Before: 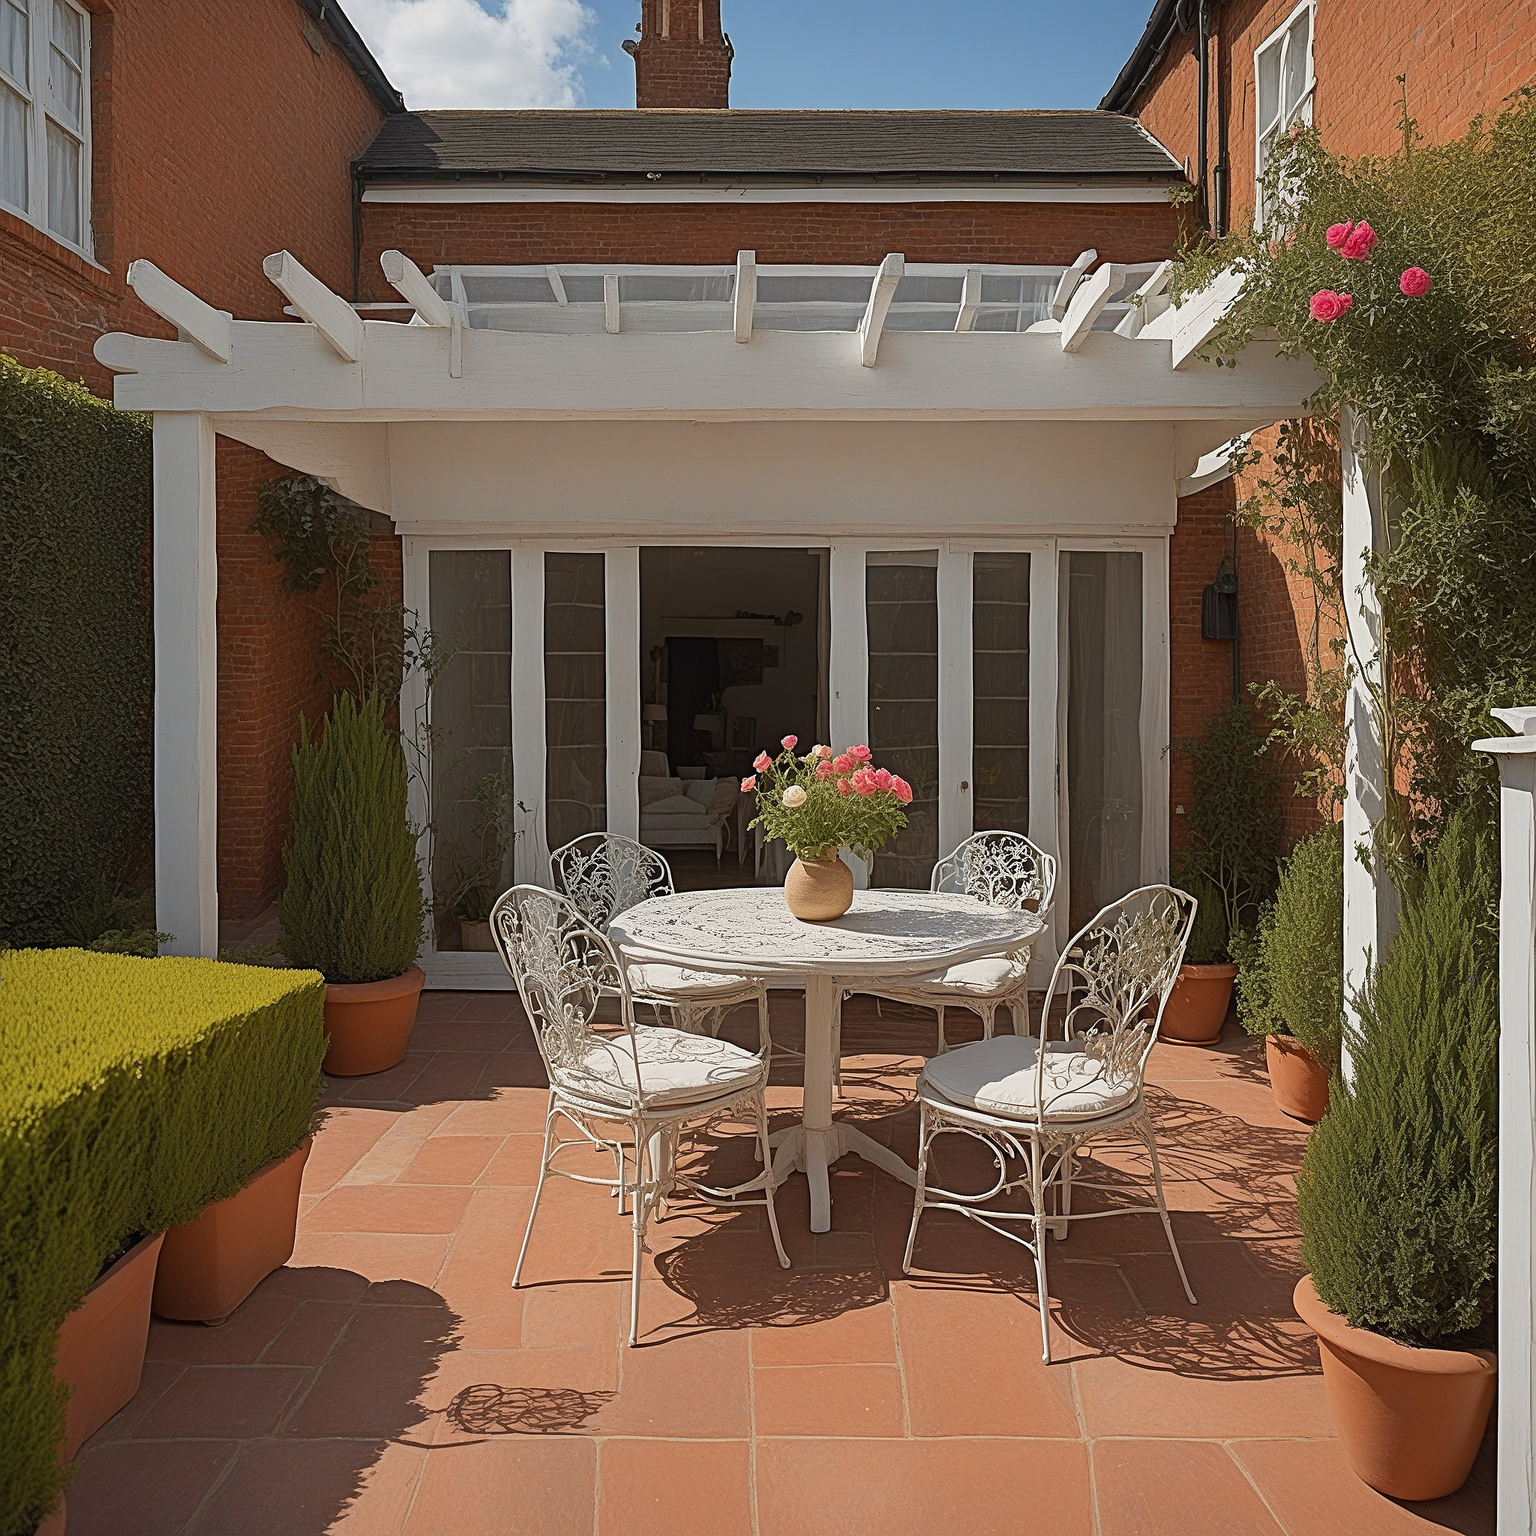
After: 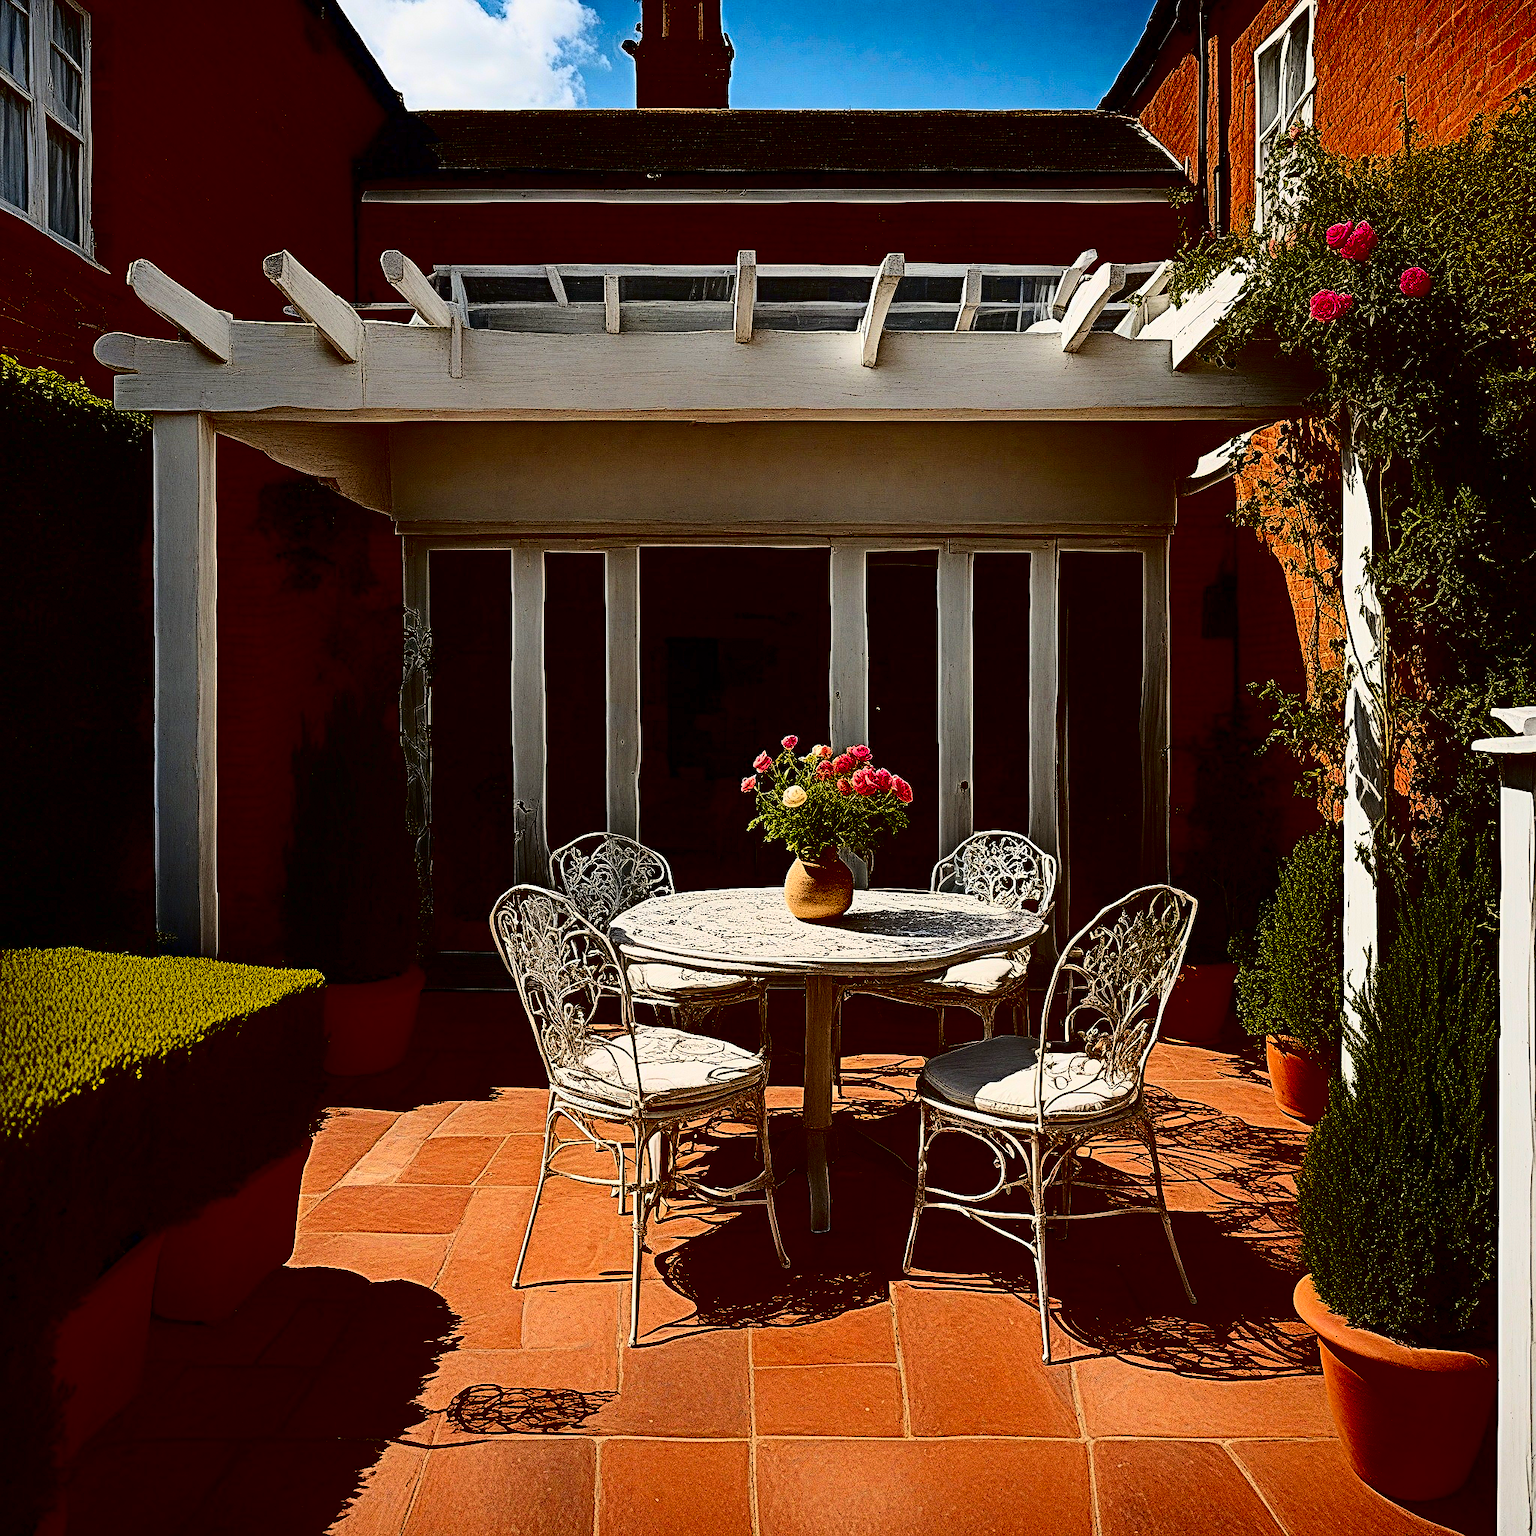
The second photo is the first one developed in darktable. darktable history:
contrast brightness saturation: contrast 0.78, brightness -0.983, saturation 0.993
